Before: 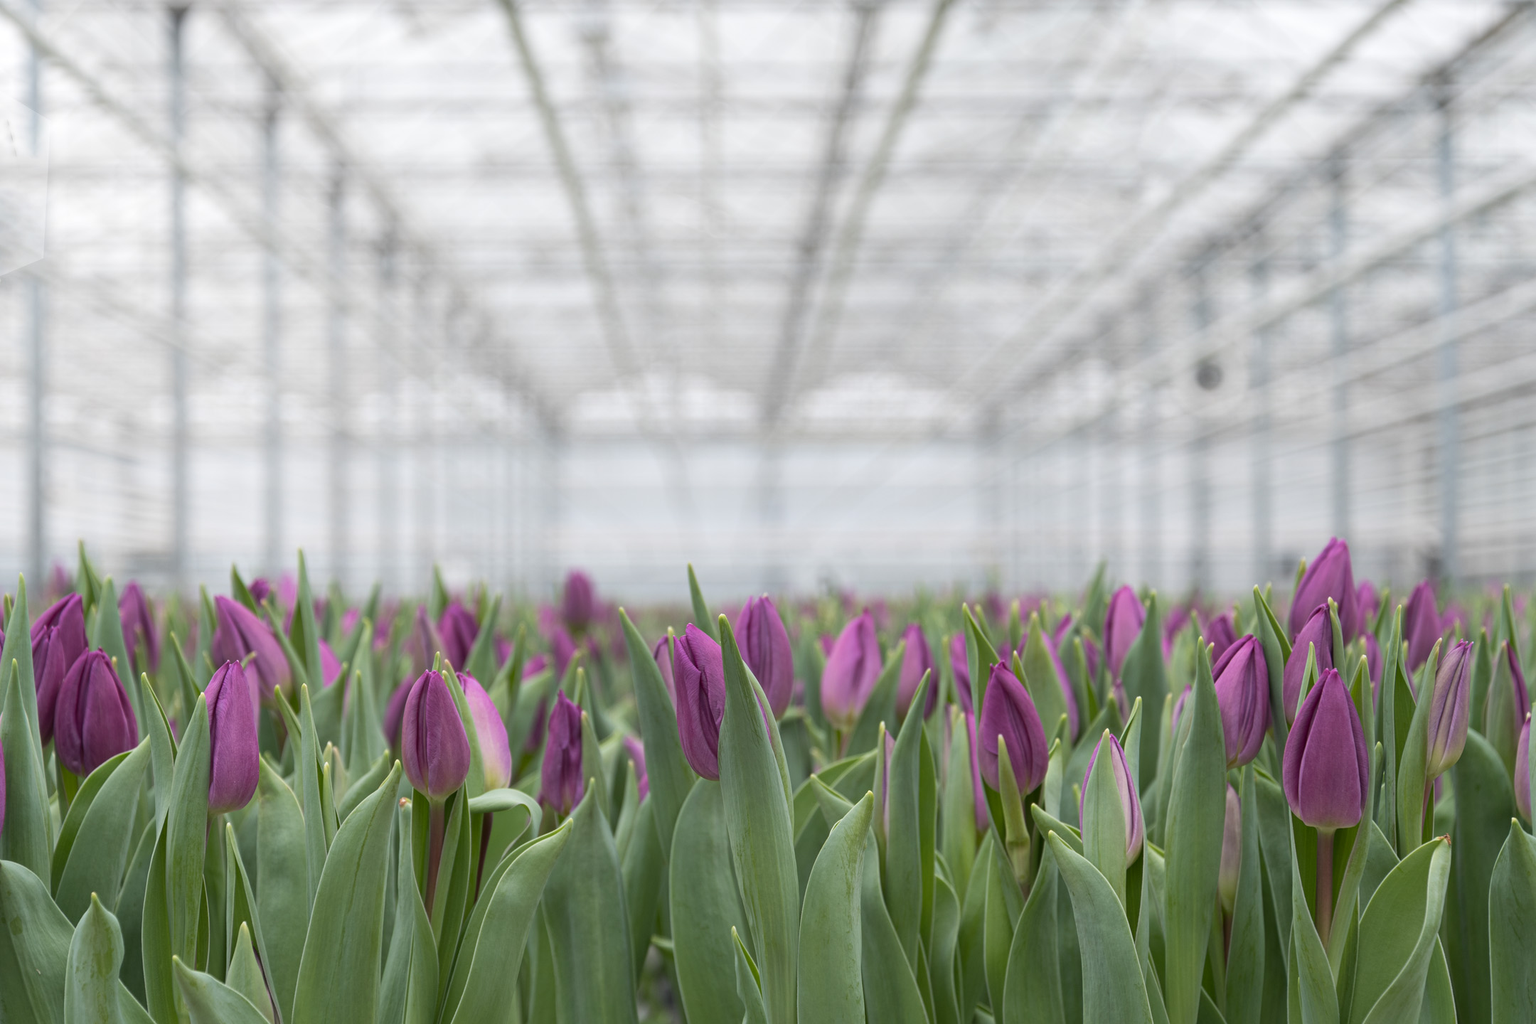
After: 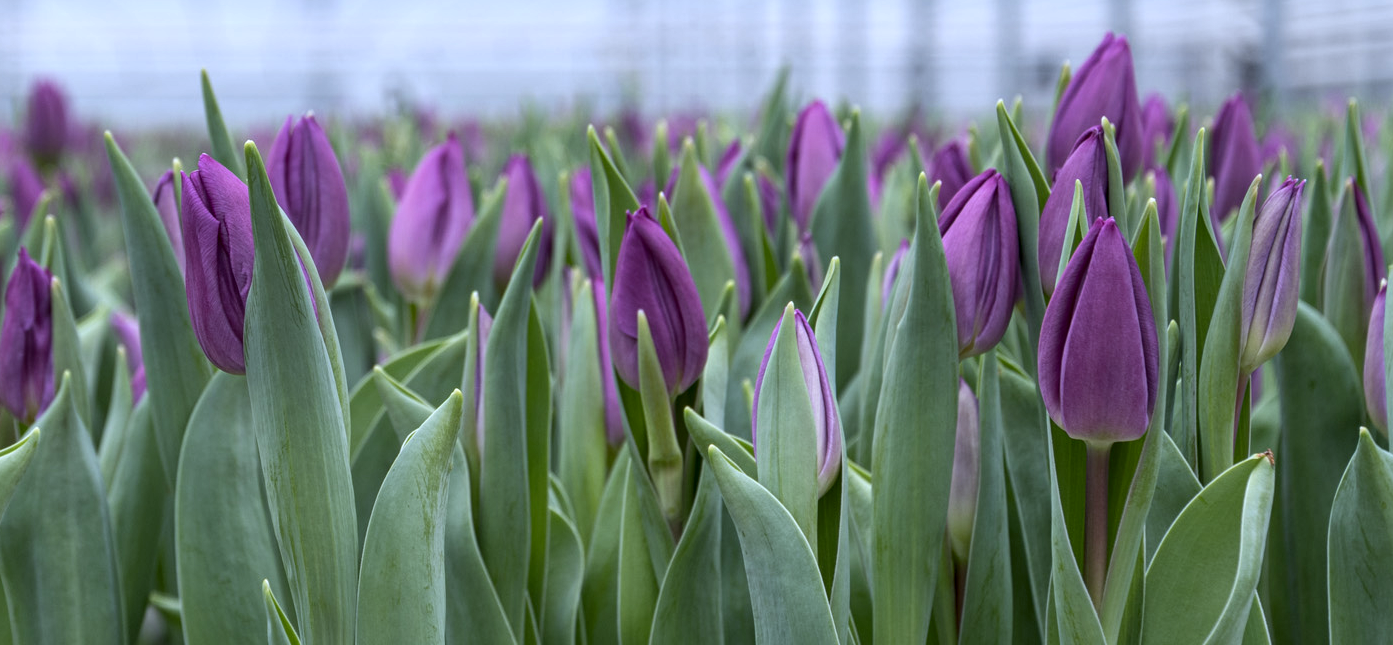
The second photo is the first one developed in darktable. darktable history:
white balance: red 0.948, green 1.02, blue 1.176
local contrast: highlights 40%, shadows 60%, detail 136%, midtone range 0.514
crop and rotate: left 35.509%, top 50.238%, bottom 4.934%
